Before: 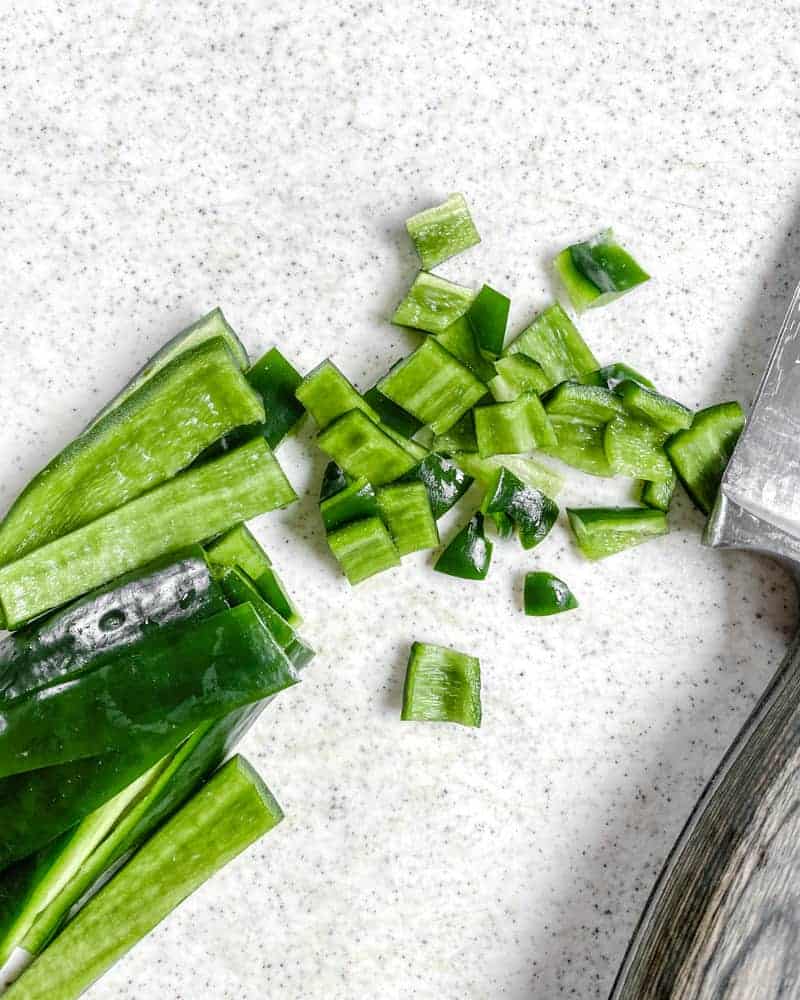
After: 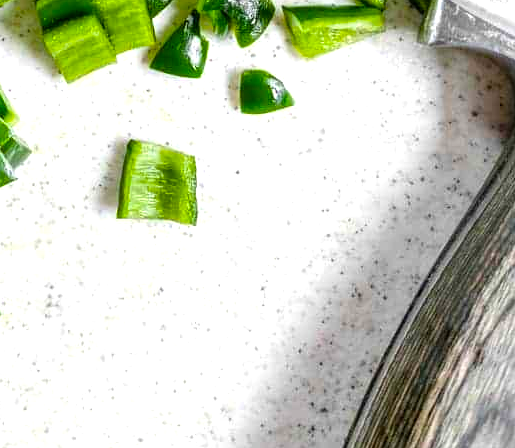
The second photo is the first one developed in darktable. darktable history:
color balance rgb: perceptual saturation grading › global saturation 36%, perceptual brilliance grading › global brilliance 10%, global vibrance 20%
crop and rotate: left 35.509%, top 50.238%, bottom 4.934%
